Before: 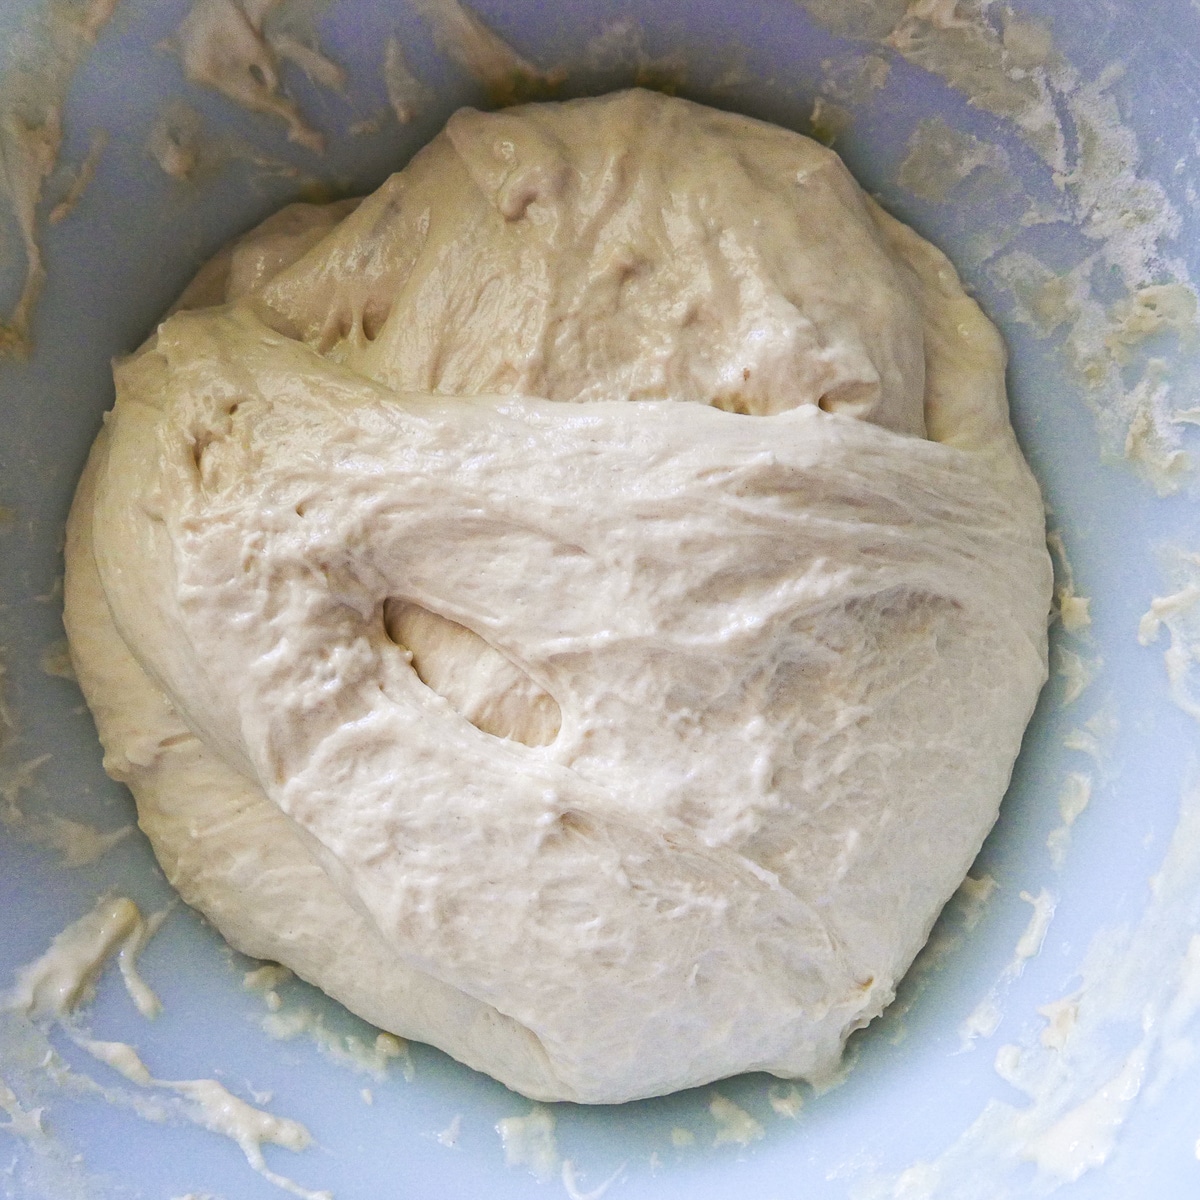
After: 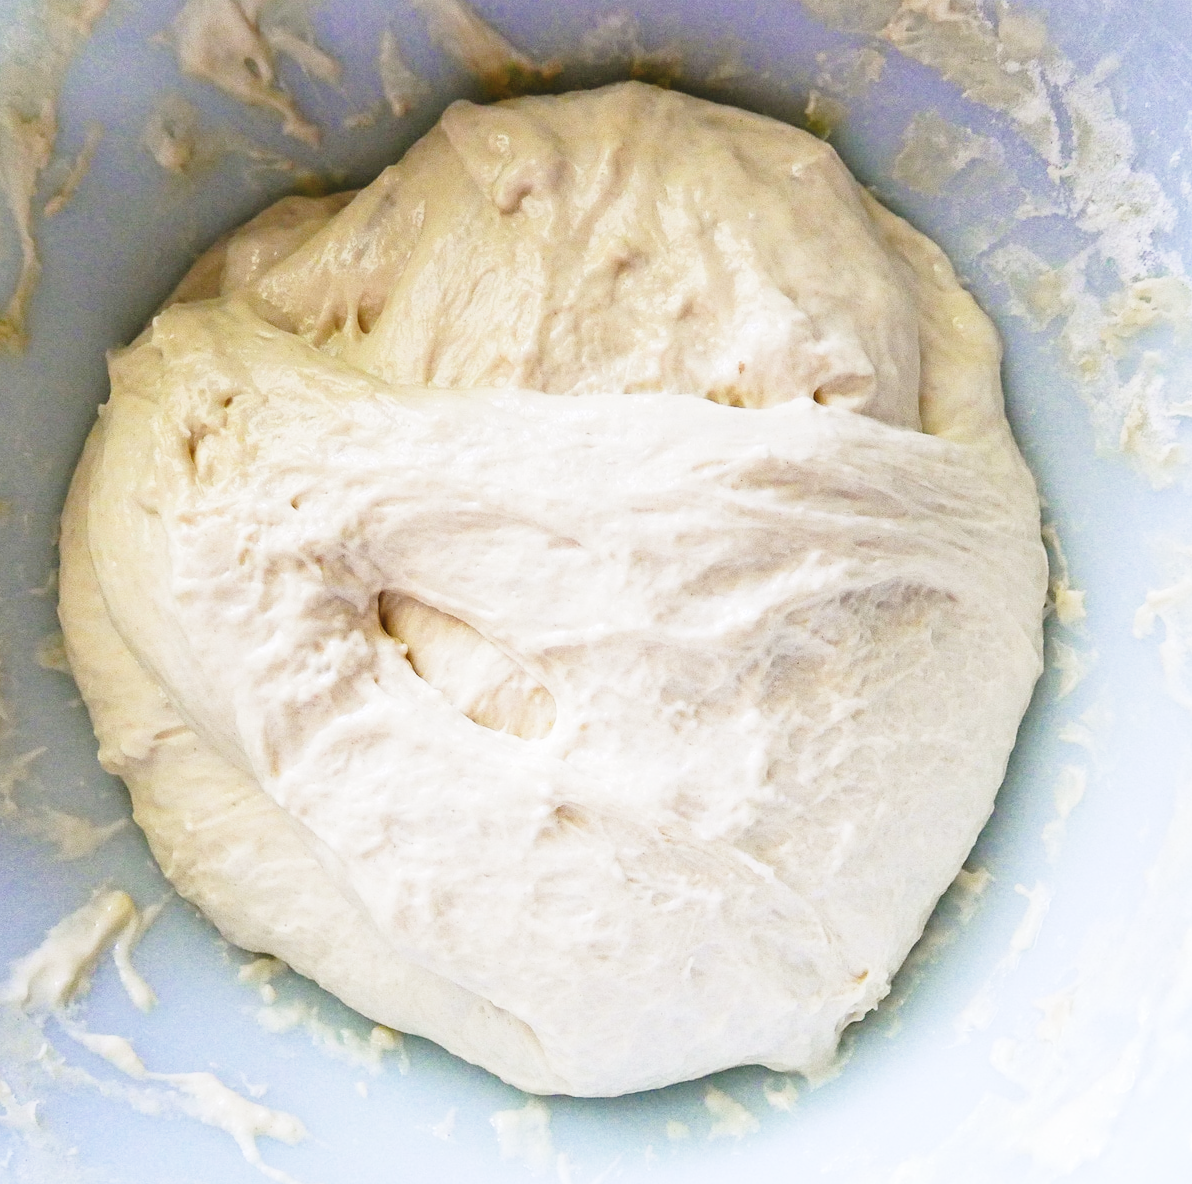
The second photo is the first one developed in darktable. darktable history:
base curve: curves: ch0 [(0, 0) (0.028, 0.03) (0.121, 0.232) (0.46, 0.748) (0.859, 0.968) (1, 1)], preserve colors none
crop: left 0.449%, top 0.658%, right 0.206%, bottom 0.654%
